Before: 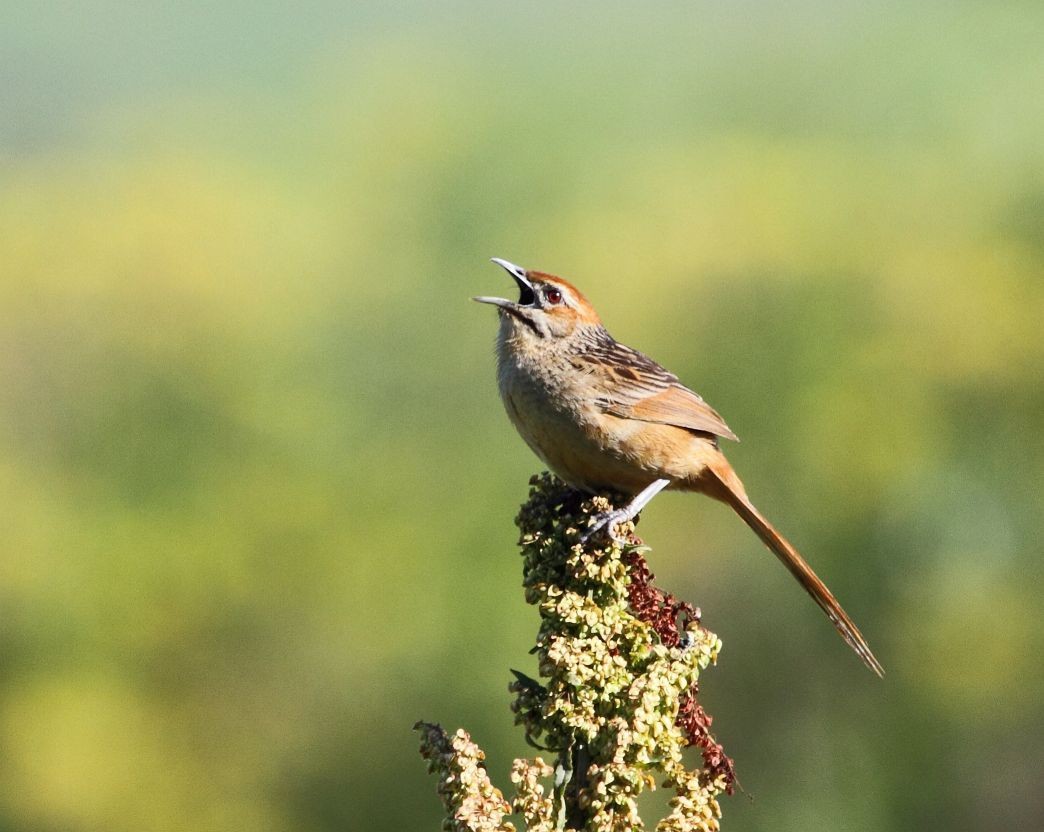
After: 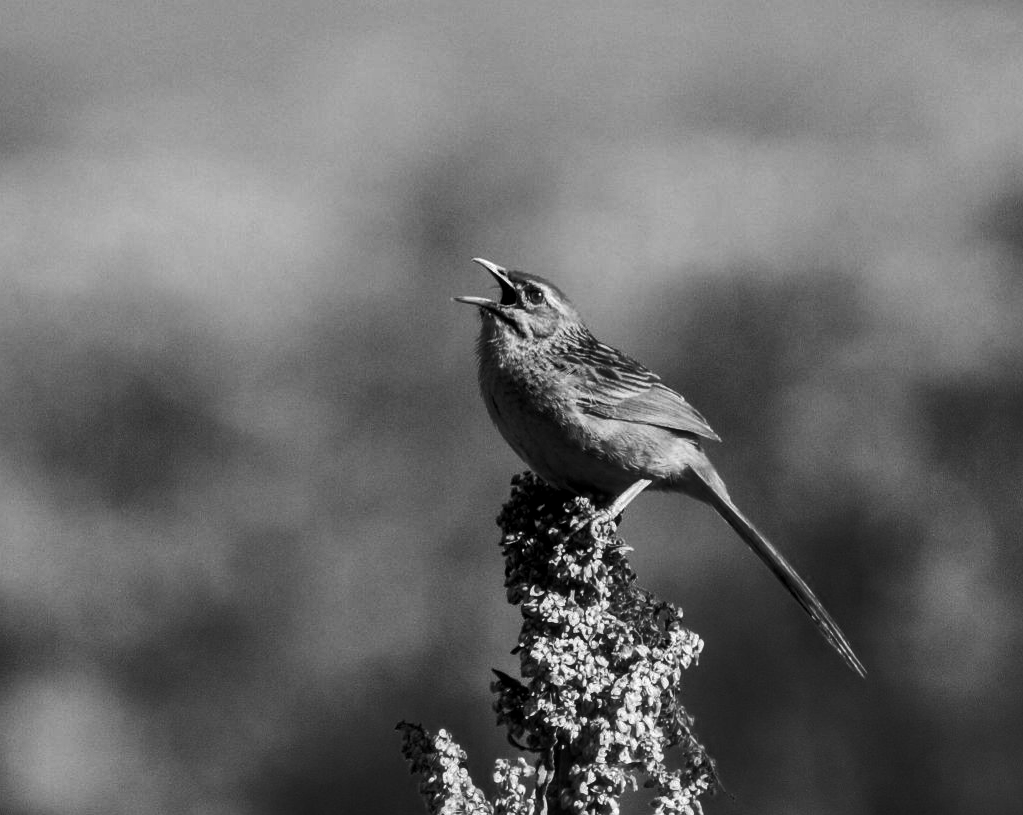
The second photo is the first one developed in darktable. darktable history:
rotate and perspective: crop left 0, crop top 0
monochrome: on, module defaults
local contrast: on, module defaults
color correction: highlights a* 21.88, highlights b* 22.25
crop: left 1.743%, right 0.268%, bottom 2.011%
color balance: mode lift, gamma, gain (sRGB), lift [1, 1, 0.101, 1]
